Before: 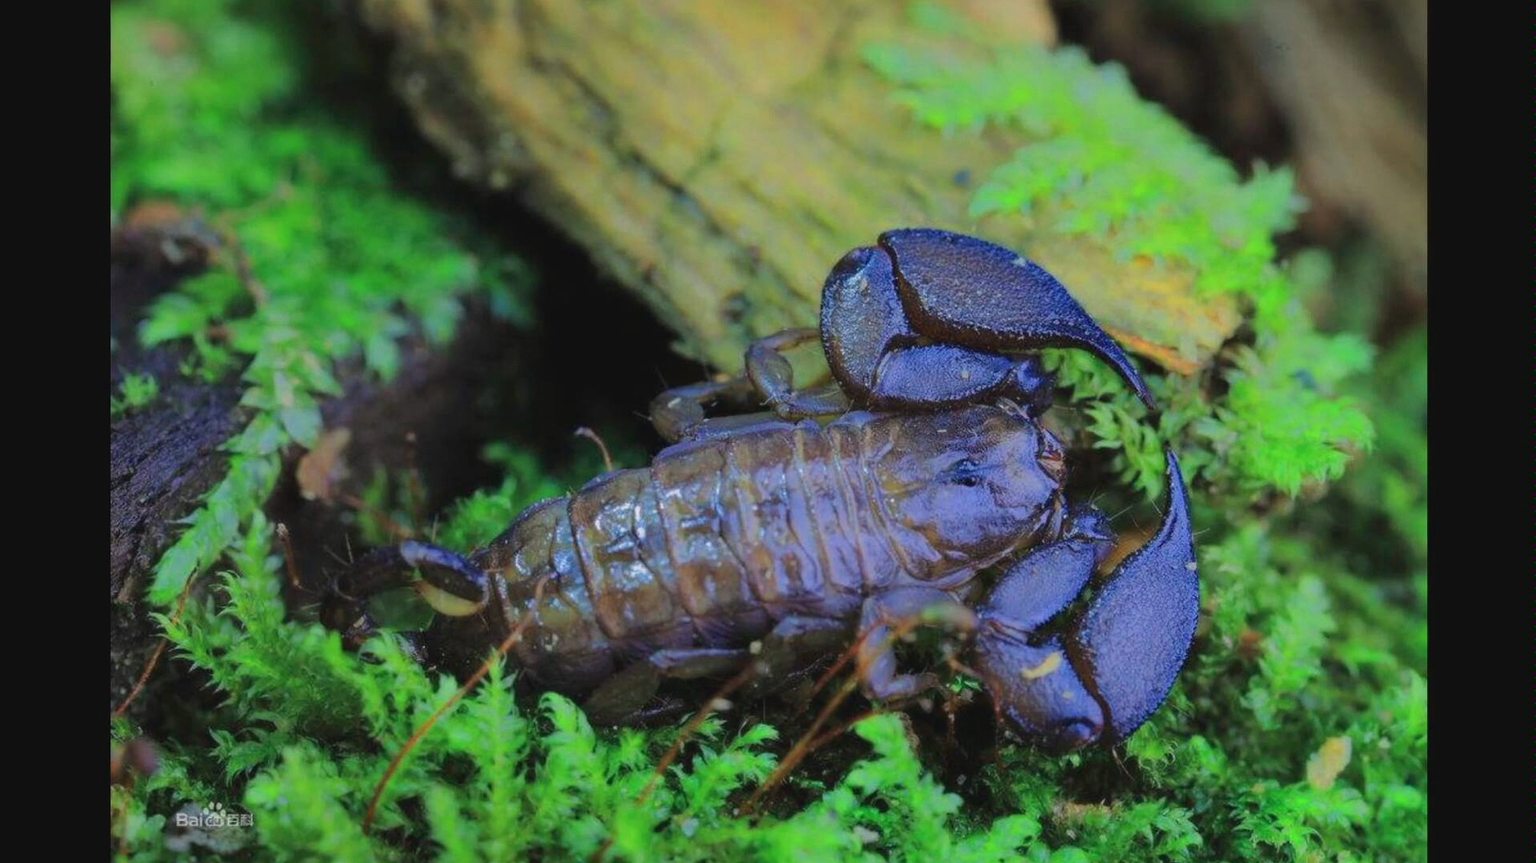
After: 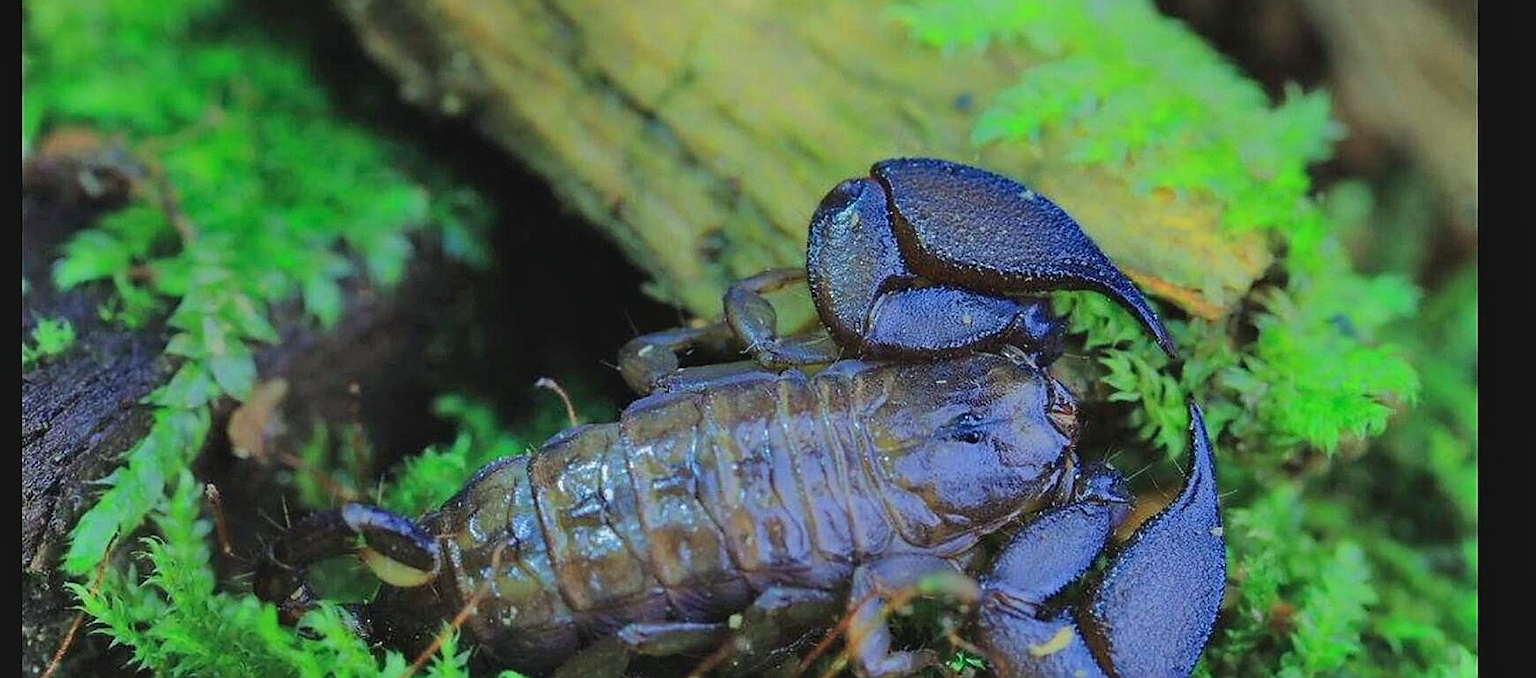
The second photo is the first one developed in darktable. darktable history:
shadows and highlights: highlights 71.68, soften with gaussian
color correction: highlights a* -8.36, highlights b* 3.6
sharpen: radius 1.399, amount 1.248, threshold 0.713
crop: left 5.909%, top 9.954%, right 3.61%, bottom 18.902%
